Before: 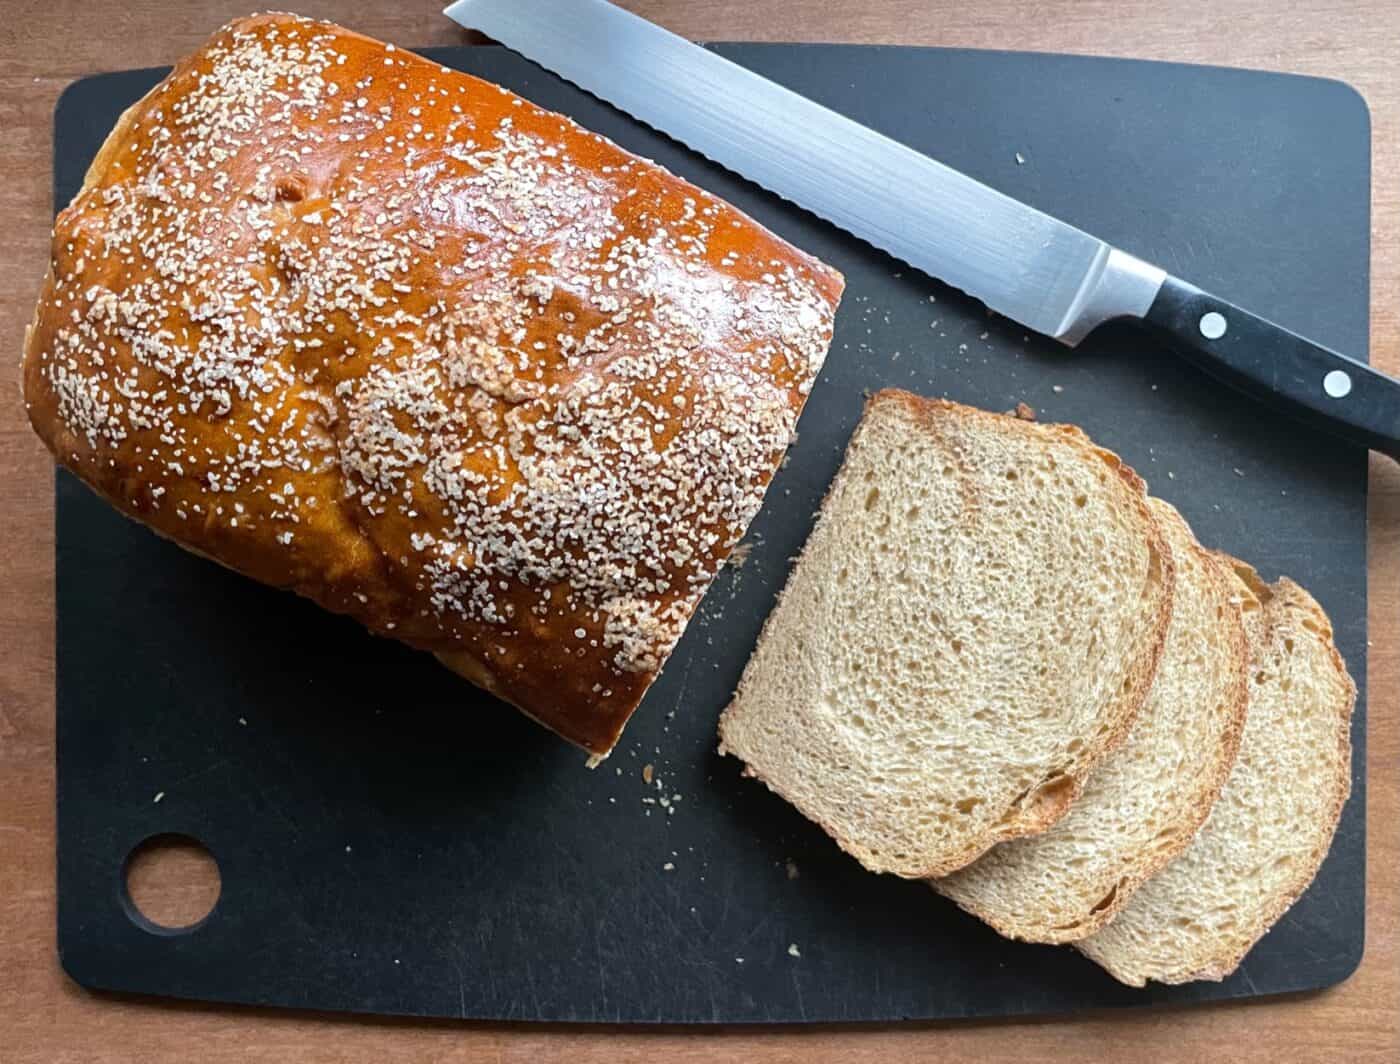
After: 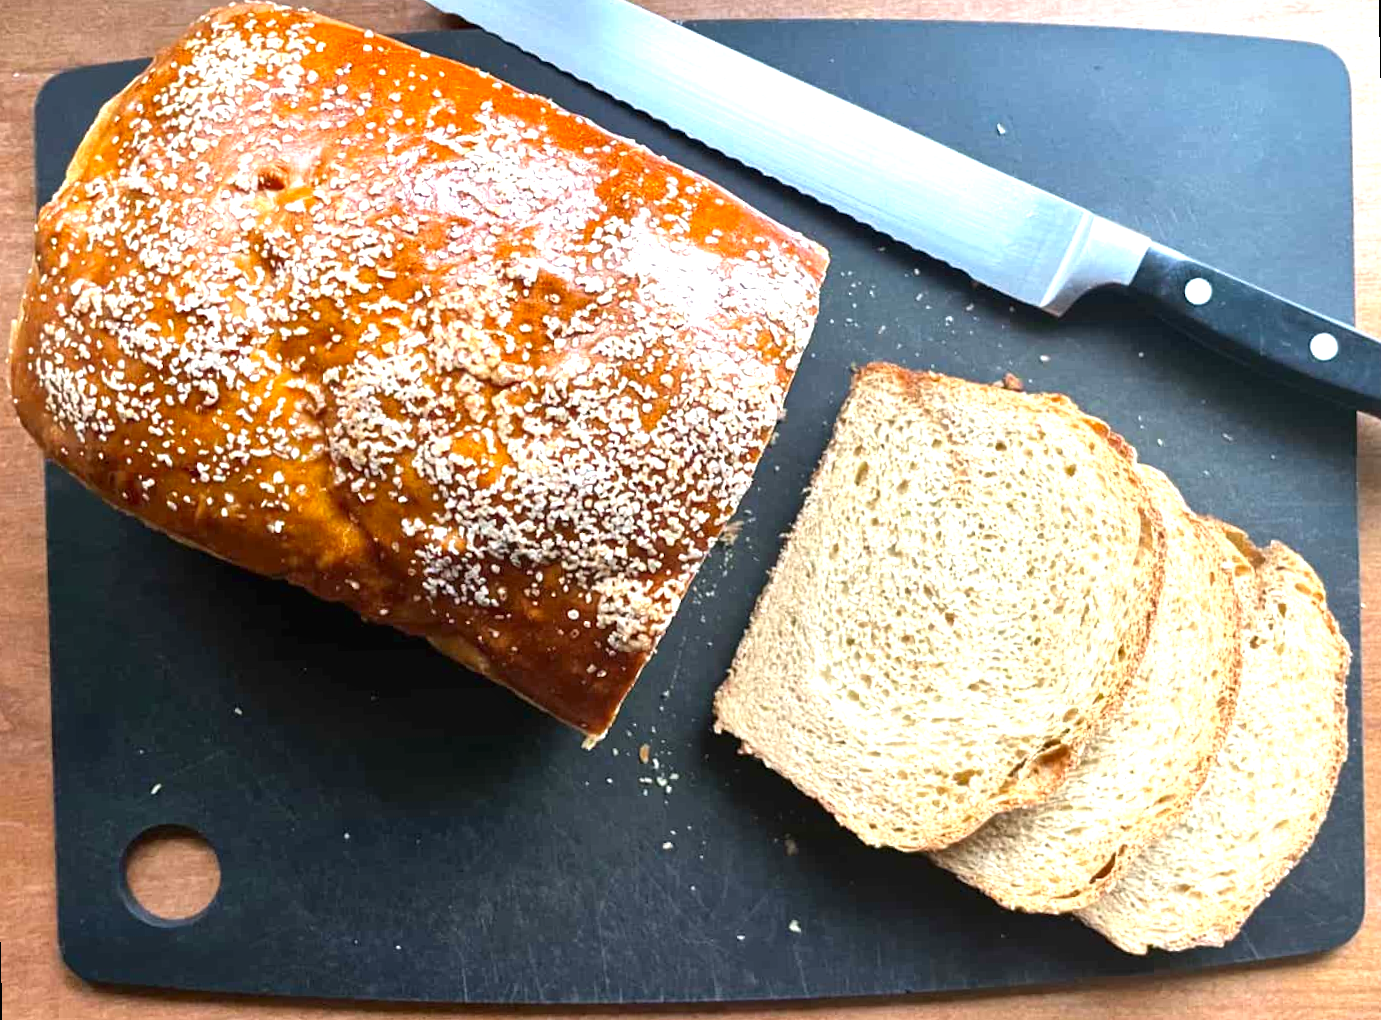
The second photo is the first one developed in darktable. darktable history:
contrast brightness saturation: contrast 0.04, saturation 0.16
rotate and perspective: rotation -1.42°, crop left 0.016, crop right 0.984, crop top 0.035, crop bottom 0.965
exposure: black level correction 0, exposure 1 EV, compensate highlight preservation false
shadows and highlights: shadows 37.27, highlights -28.18, soften with gaussian
